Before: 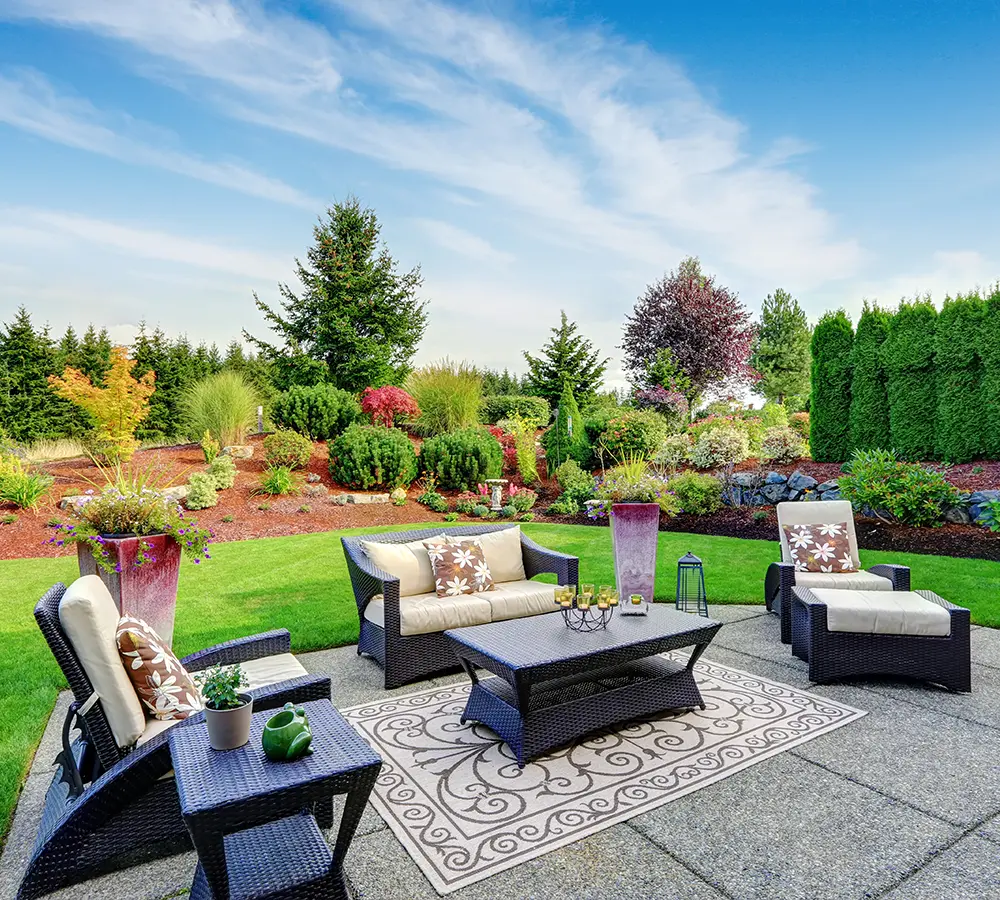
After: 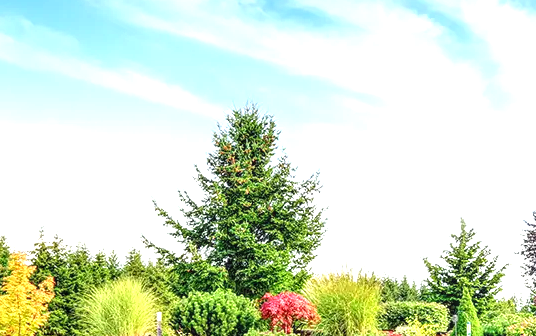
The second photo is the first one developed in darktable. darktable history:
crop: left 10.103%, top 10.554%, right 36.222%, bottom 52.043%
exposure: black level correction 0, exposure 1 EV, compensate highlight preservation false
local contrast: on, module defaults
